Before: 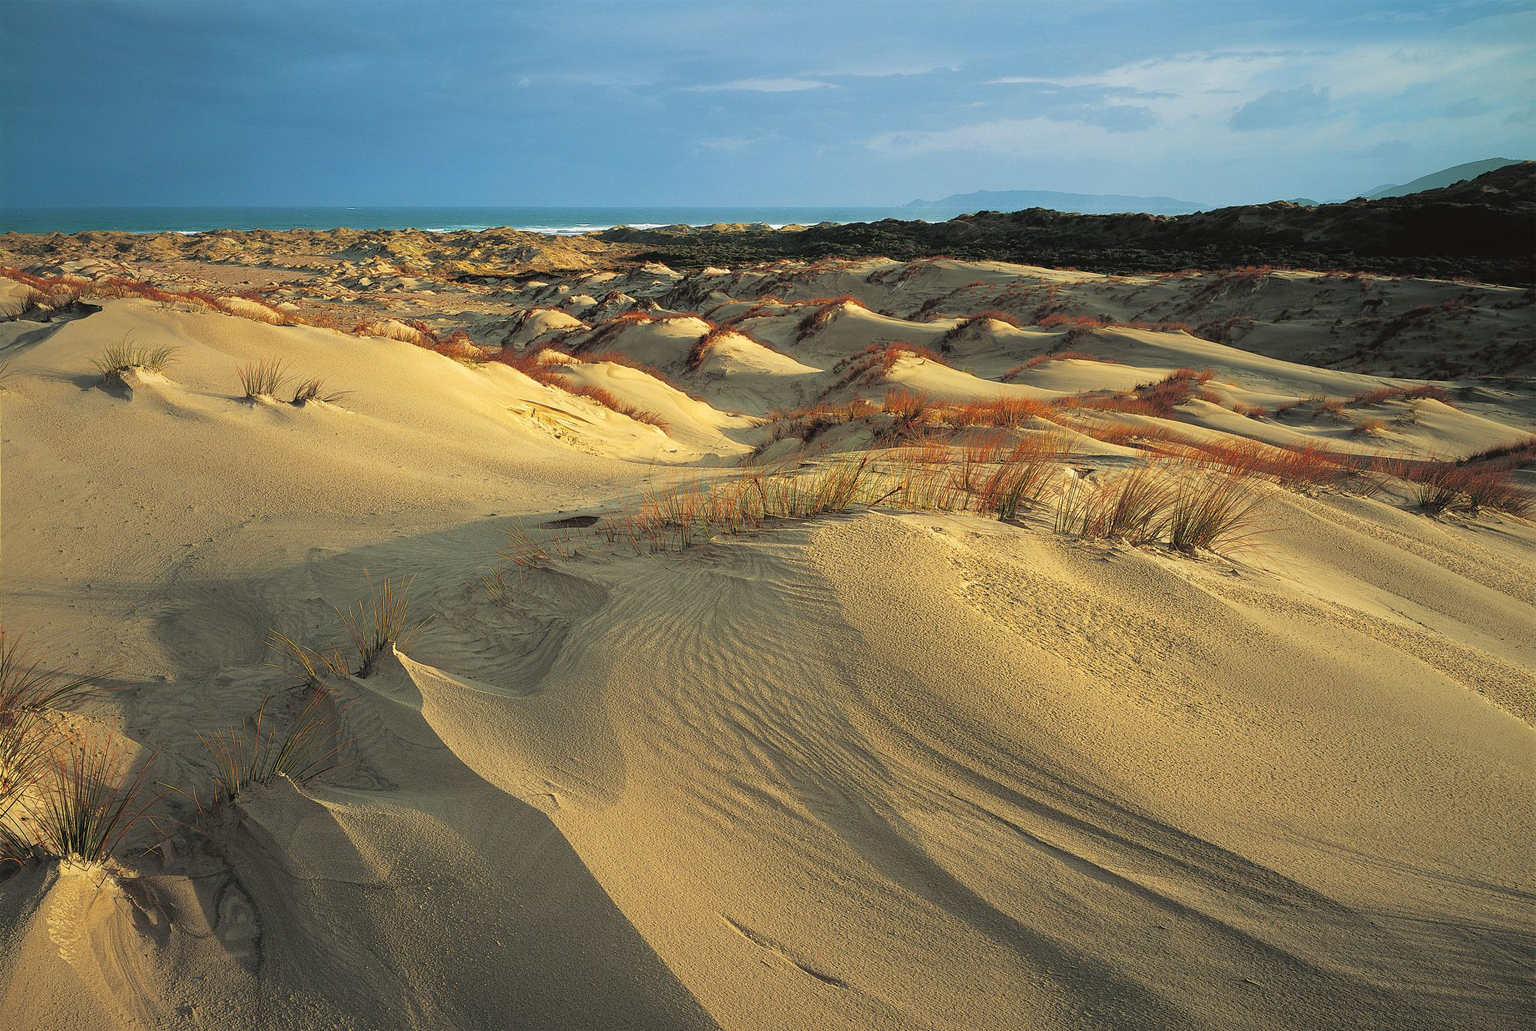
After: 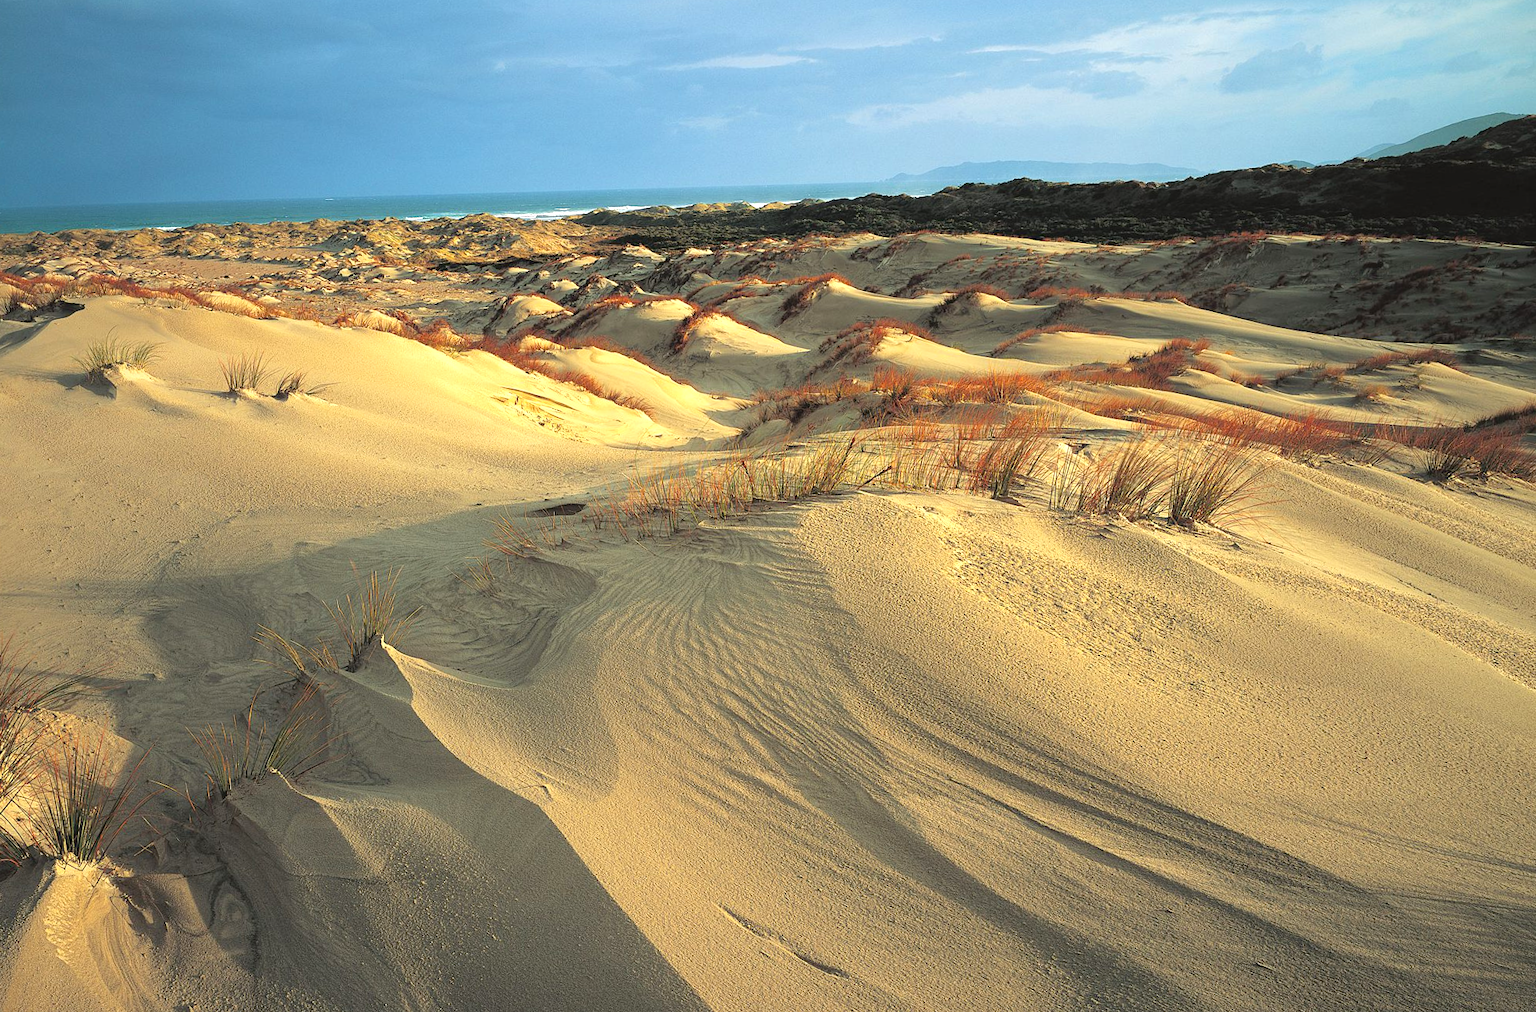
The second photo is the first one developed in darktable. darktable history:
rotate and perspective: rotation -1.32°, lens shift (horizontal) -0.031, crop left 0.015, crop right 0.985, crop top 0.047, crop bottom 0.982
exposure: exposure 0.507 EV, compensate highlight preservation false
